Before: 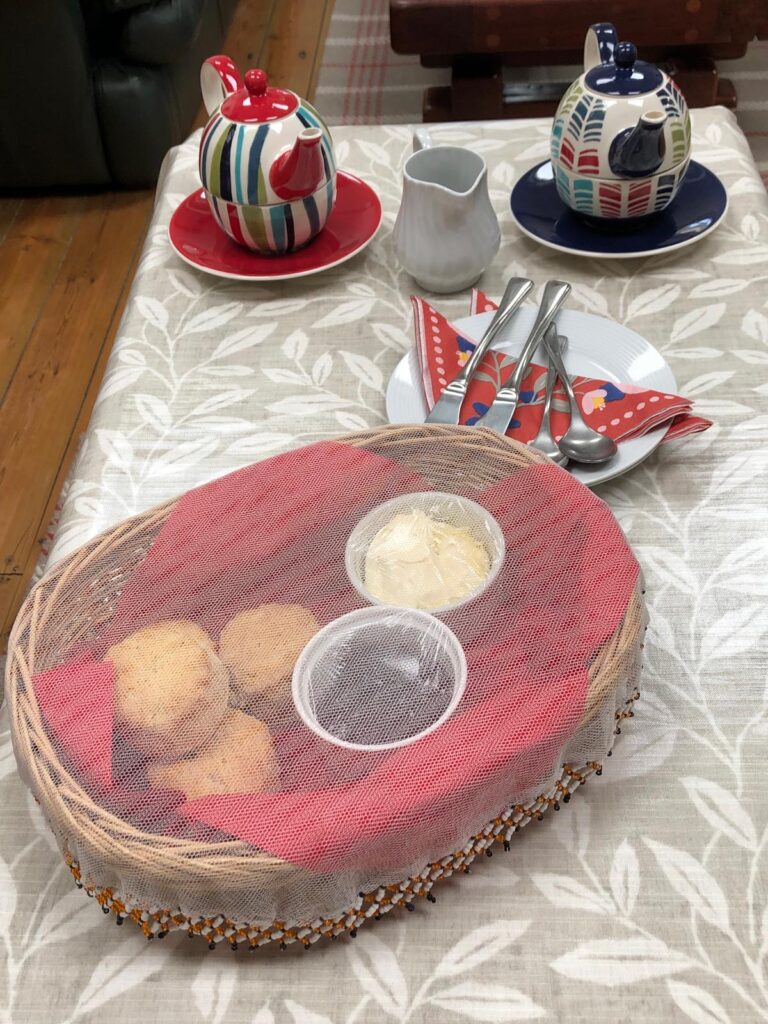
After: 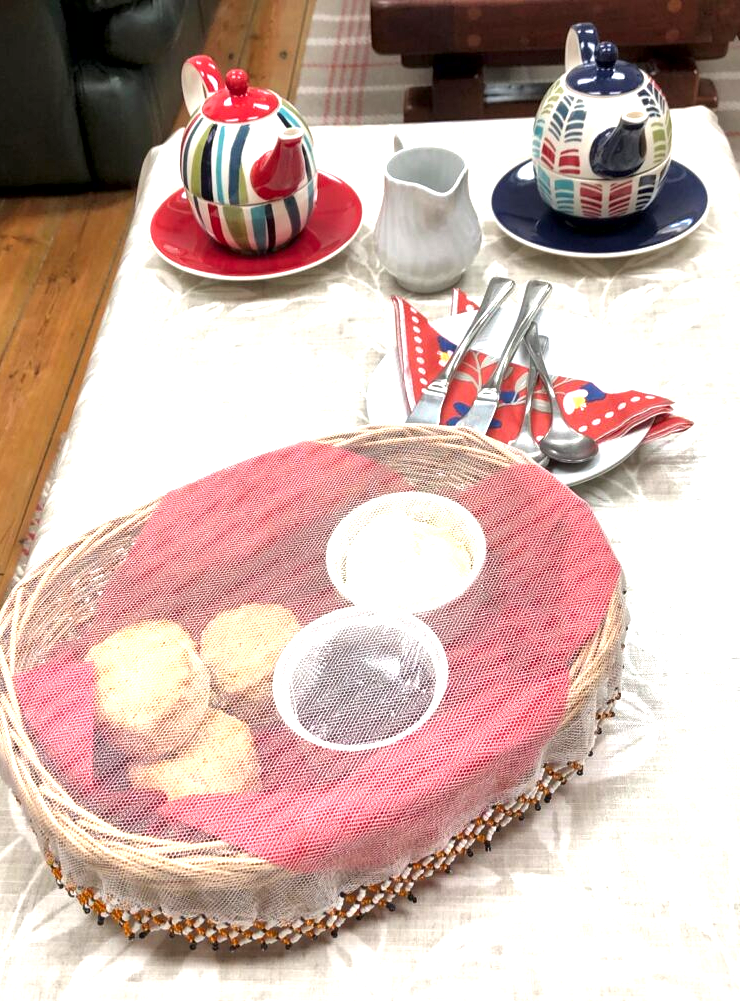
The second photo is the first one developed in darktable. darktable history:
local contrast: mode bilateral grid, contrast 20, coarseness 50, detail 161%, midtone range 0.2
exposure: black level correction 0, exposure 1.1 EV, compensate exposure bias true, compensate highlight preservation false
crop and rotate: left 2.536%, right 1.107%, bottom 2.246%
